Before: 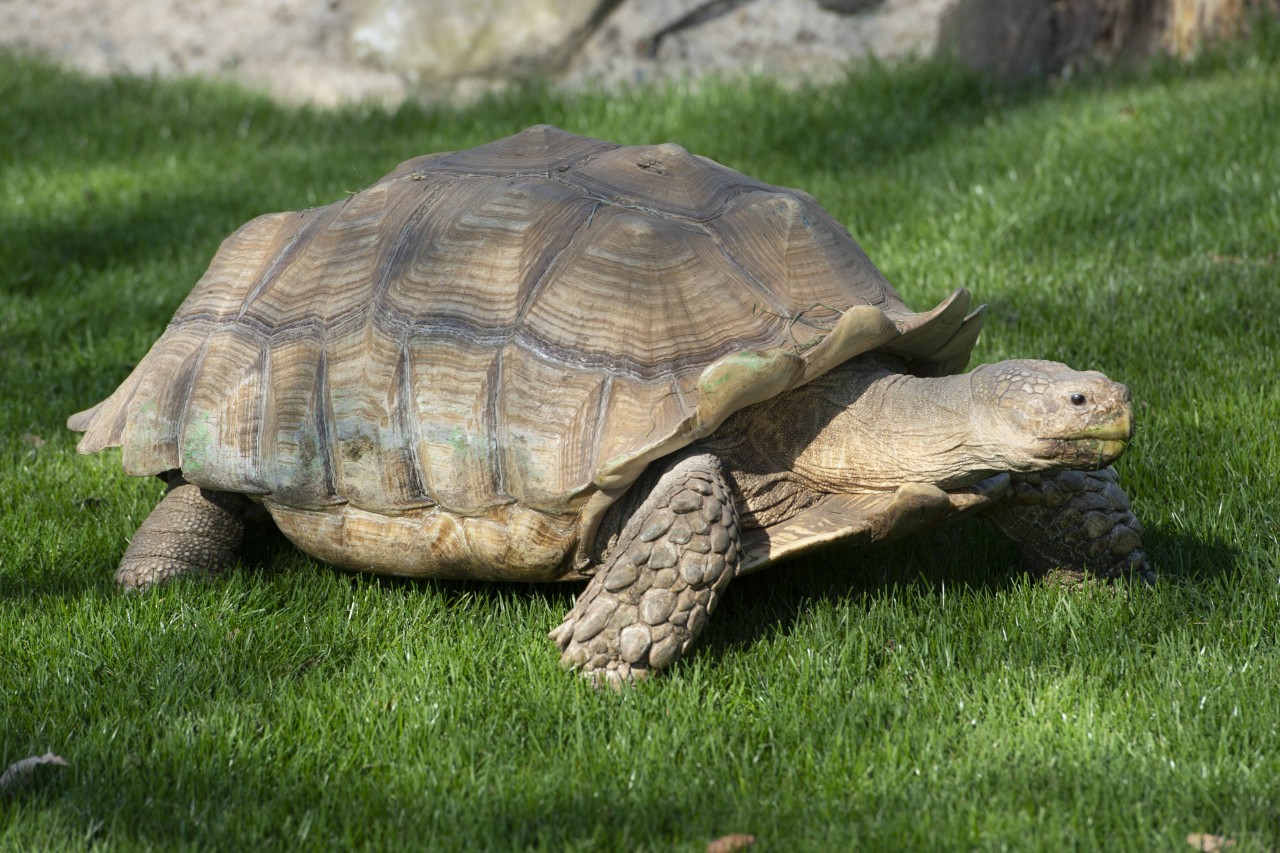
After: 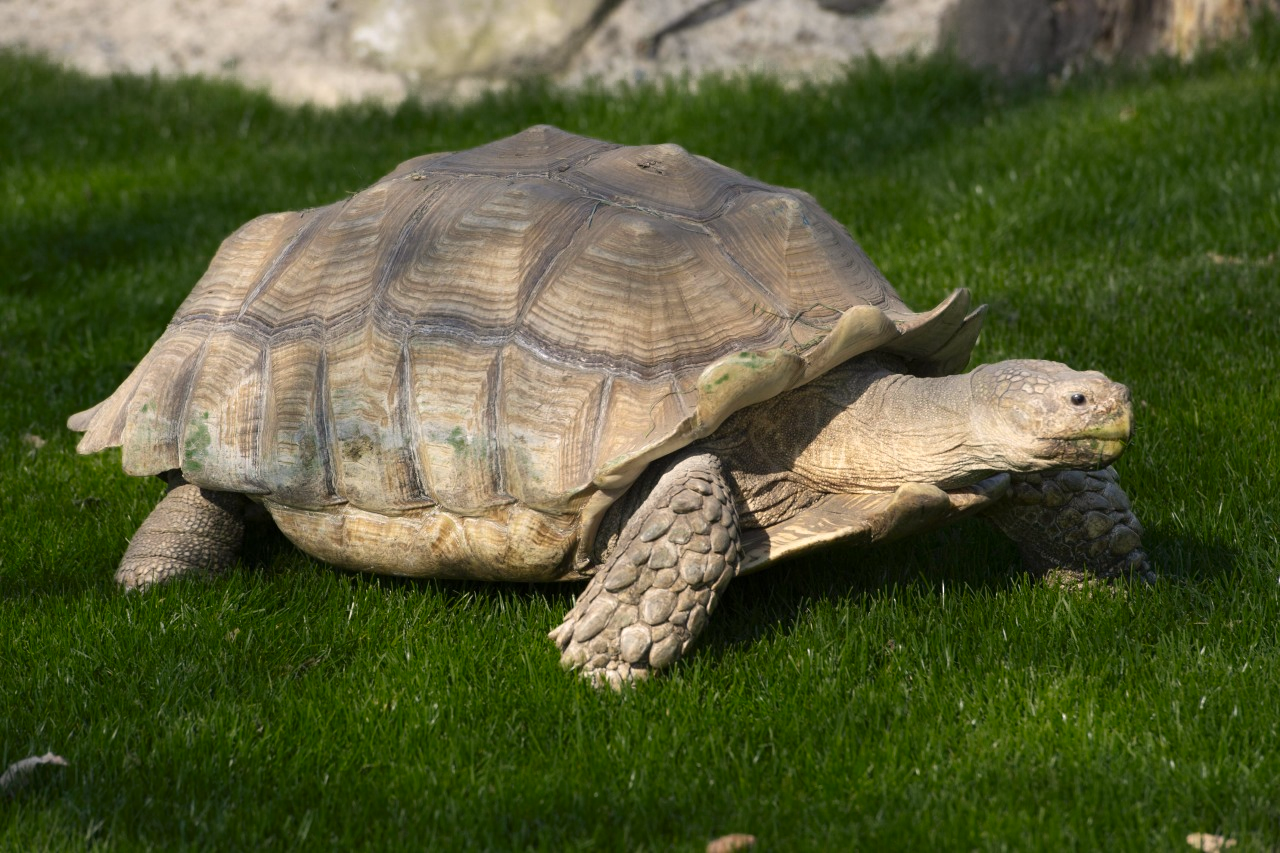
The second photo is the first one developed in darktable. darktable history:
color zones: curves: ch0 [(0.25, 0.5) (0.347, 0.092) (0.75, 0.5)]; ch1 [(0.25, 0.5) (0.33, 0.51) (0.75, 0.5)]
sharpen: radius 2.883, amount 0.868, threshold 47.523
color correction: highlights a* 3.84, highlights b* 5.07
